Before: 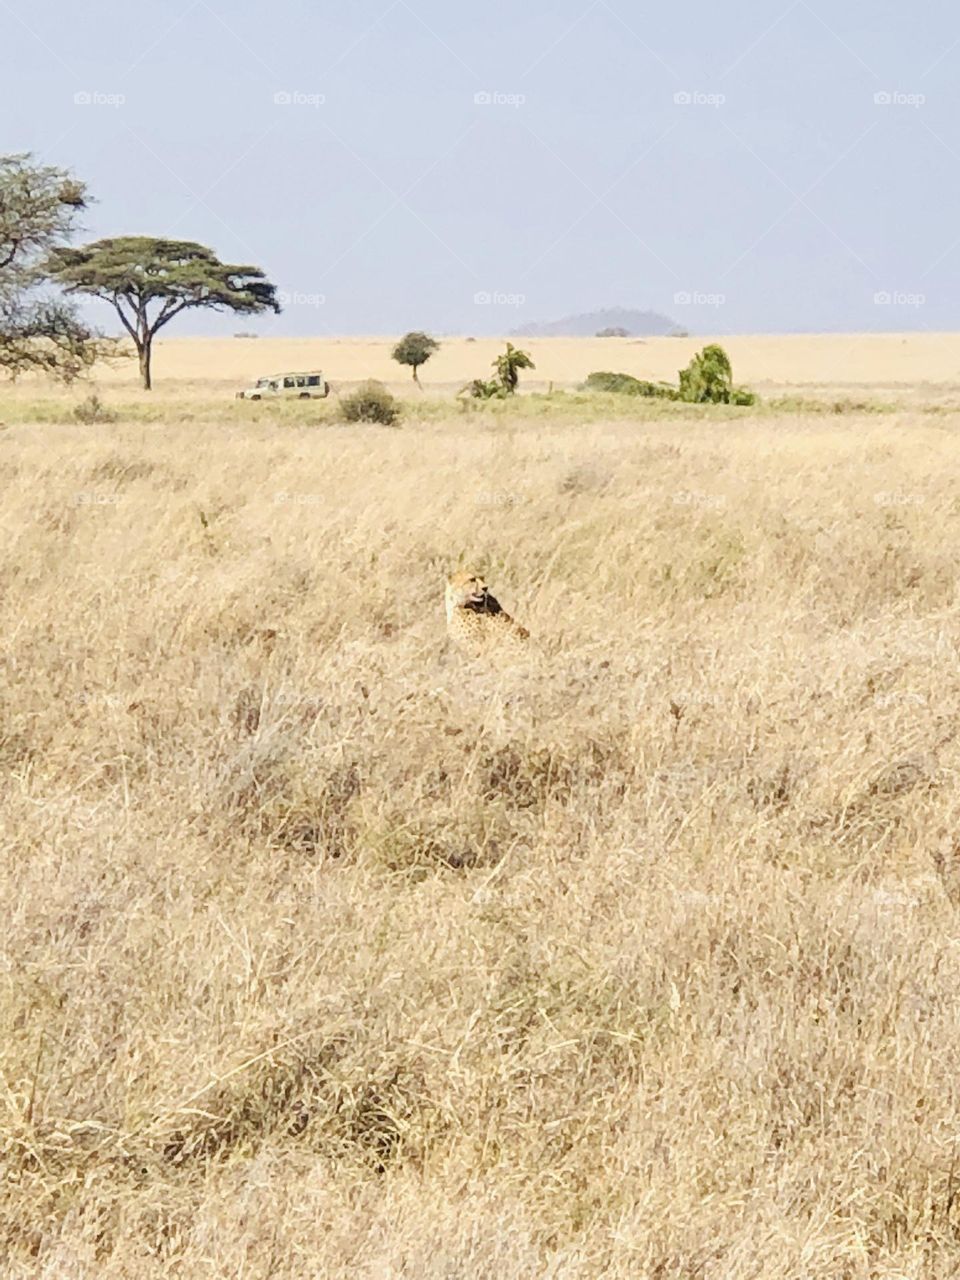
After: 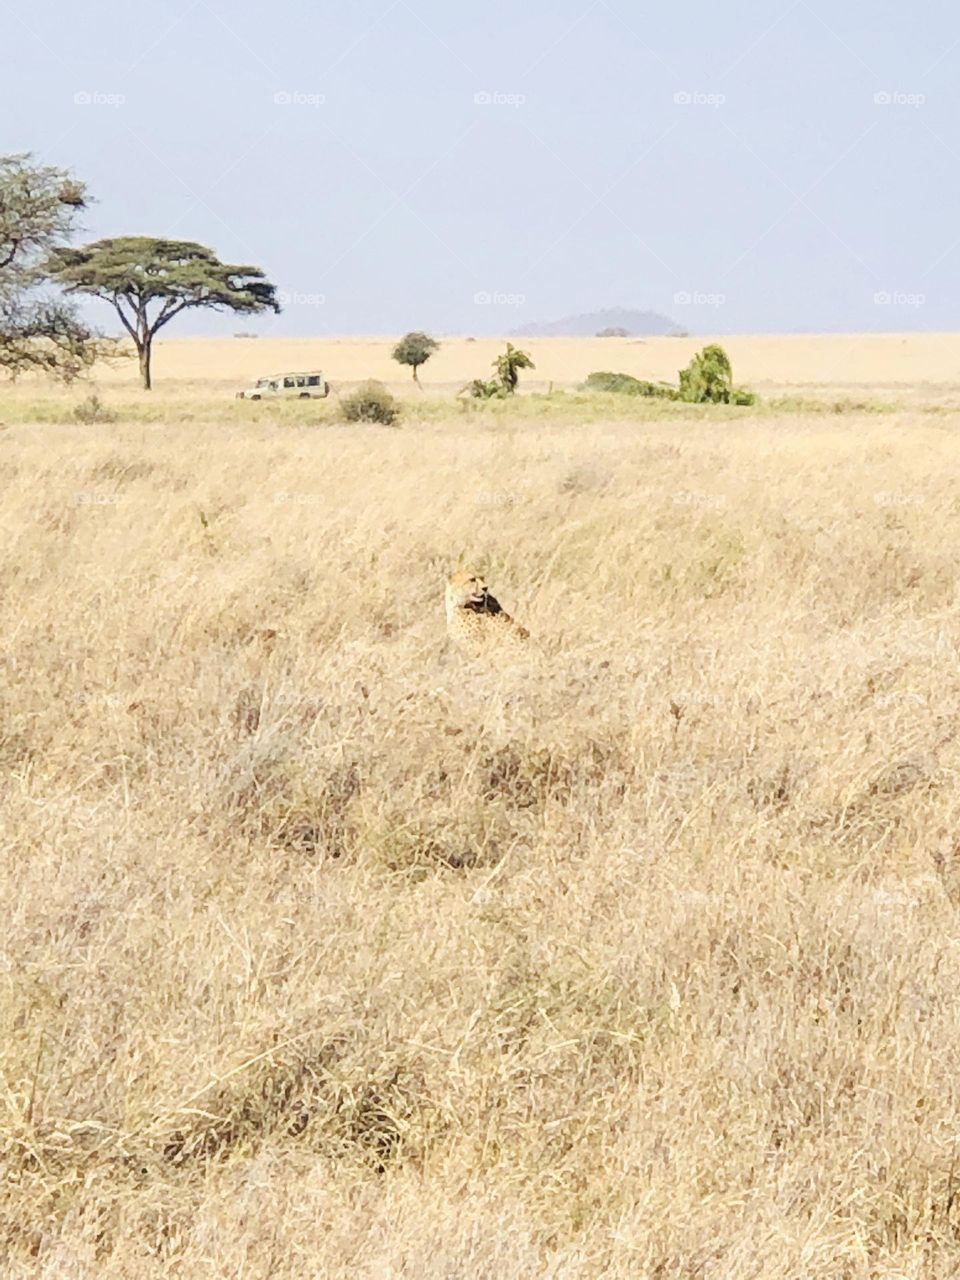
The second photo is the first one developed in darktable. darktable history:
shadows and highlights: radius 94.83, shadows -15.1, white point adjustment 0.277, highlights 30.97, compress 48.57%, soften with gaussian
